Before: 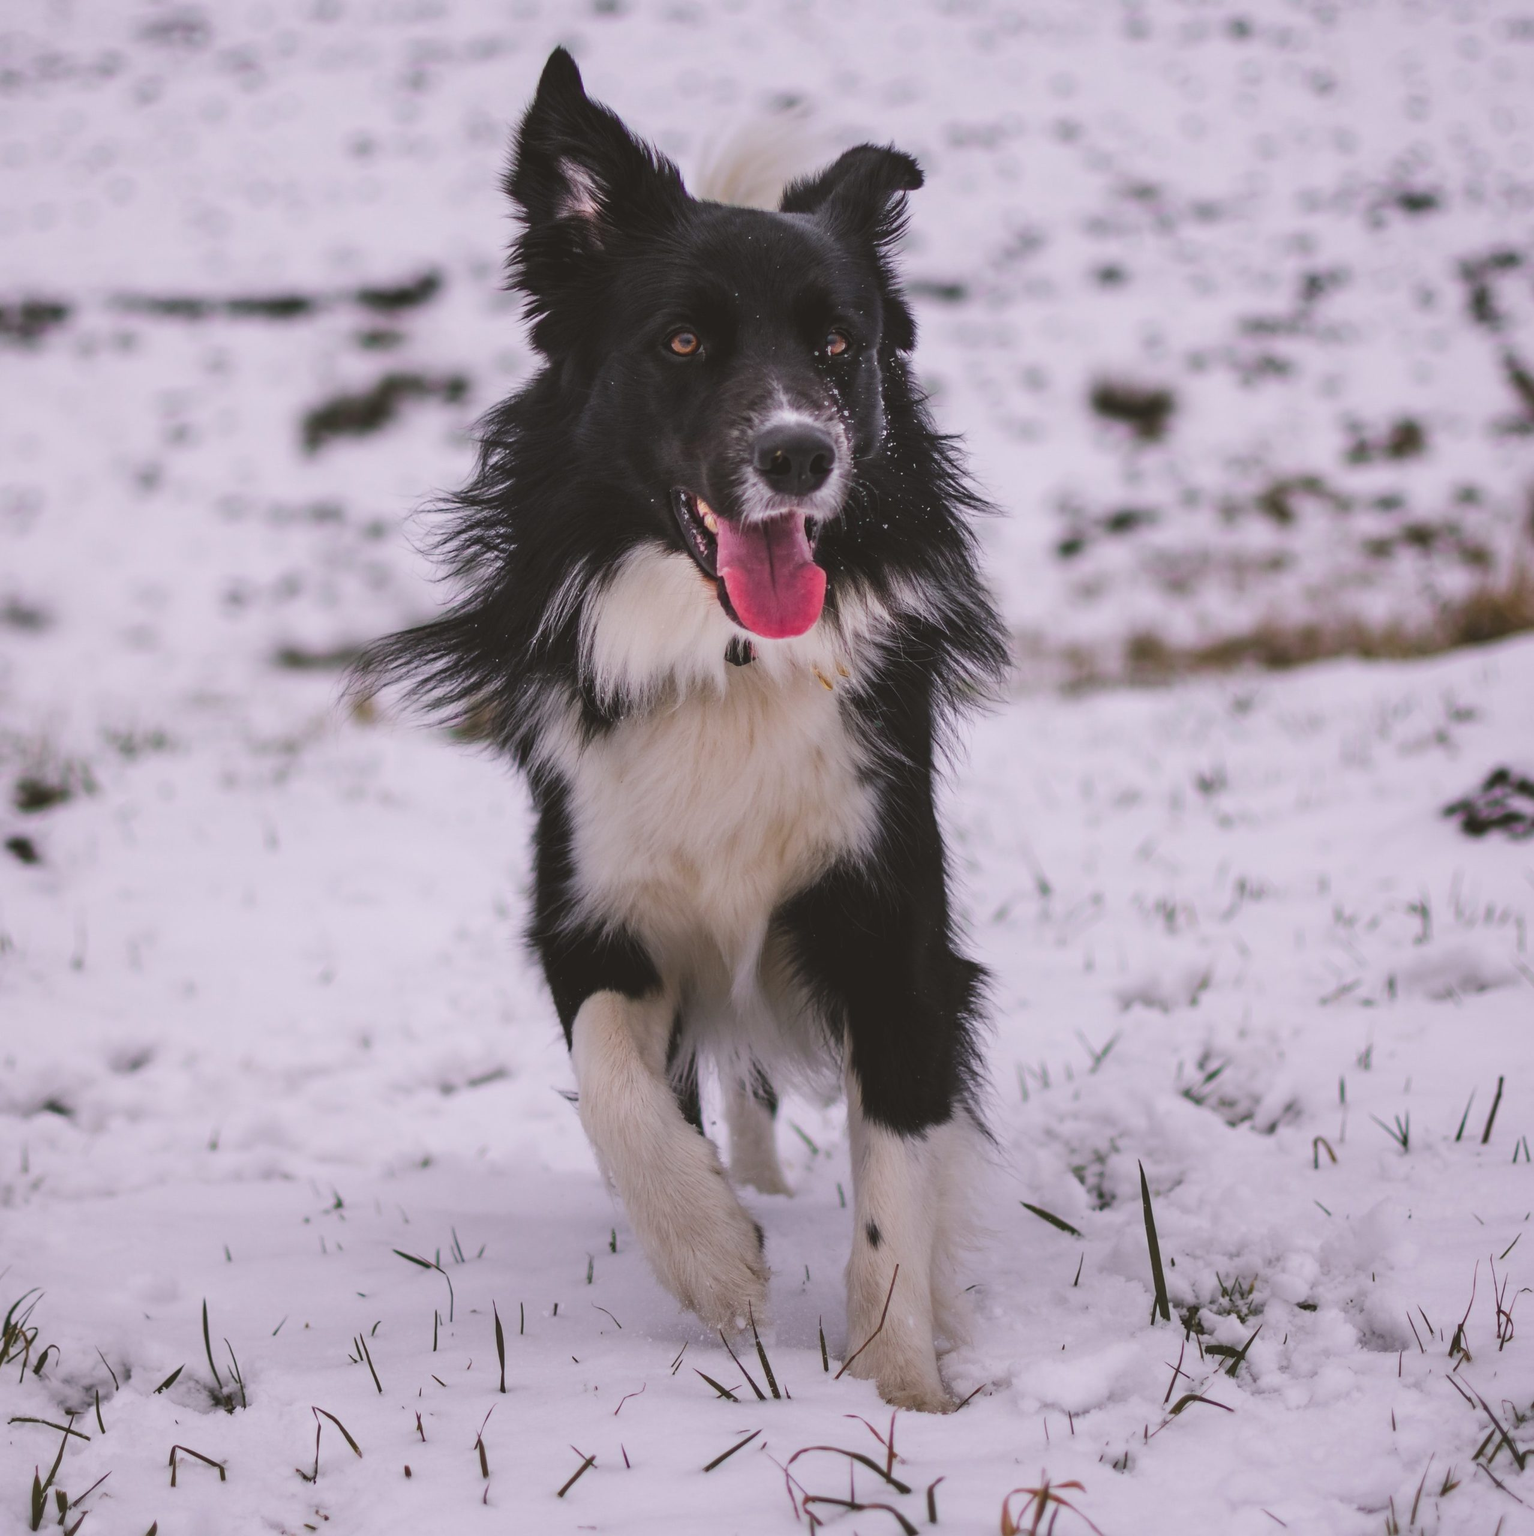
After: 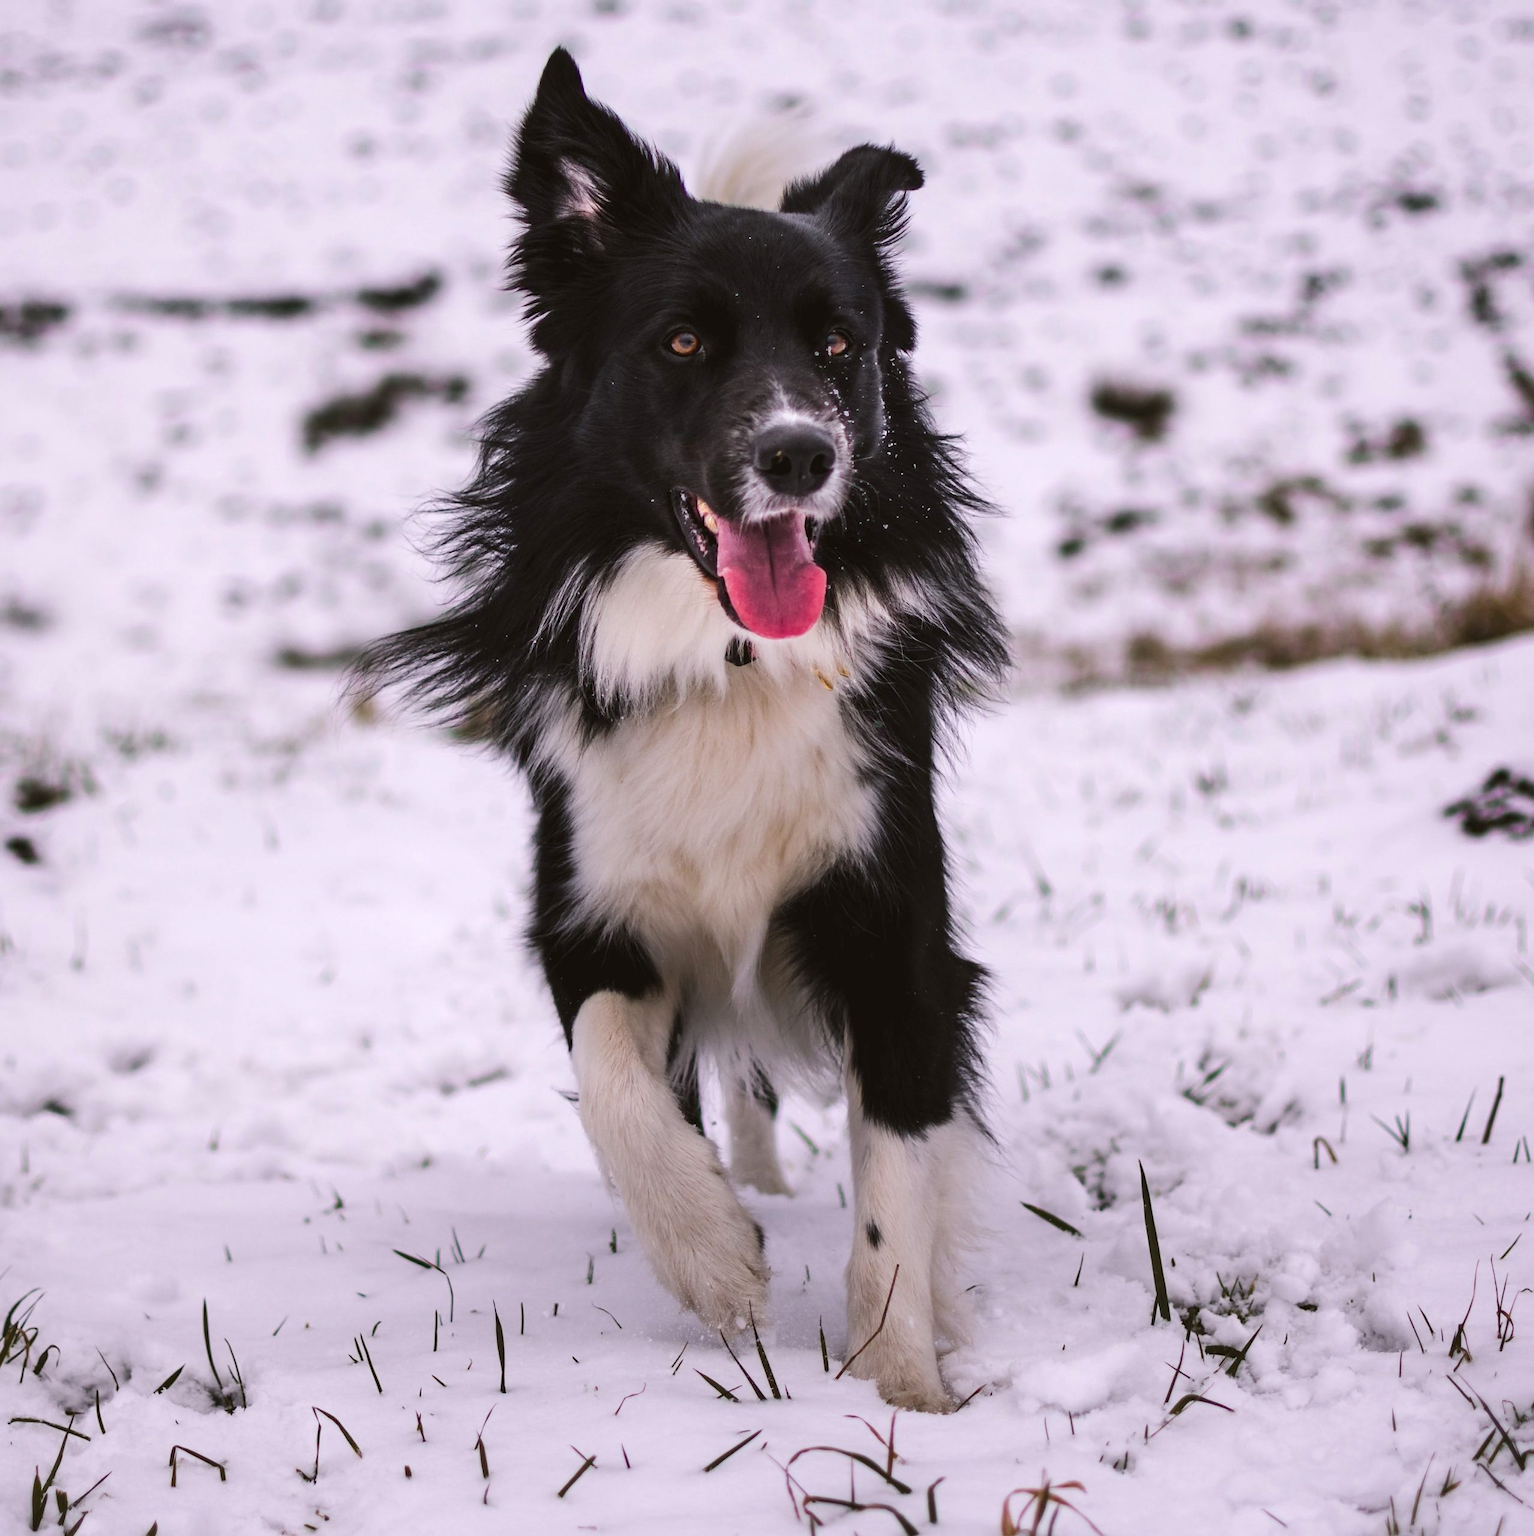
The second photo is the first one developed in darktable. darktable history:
tone equalizer: -8 EV -0.417 EV, -7 EV -0.389 EV, -6 EV -0.333 EV, -5 EV -0.222 EV, -3 EV 0.222 EV, -2 EV 0.333 EV, -1 EV 0.389 EV, +0 EV 0.417 EV, edges refinement/feathering 500, mask exposure compensation -1.57 EV, preserve details no
exposure: black level correction 0.009, compensate highlight preservation false
